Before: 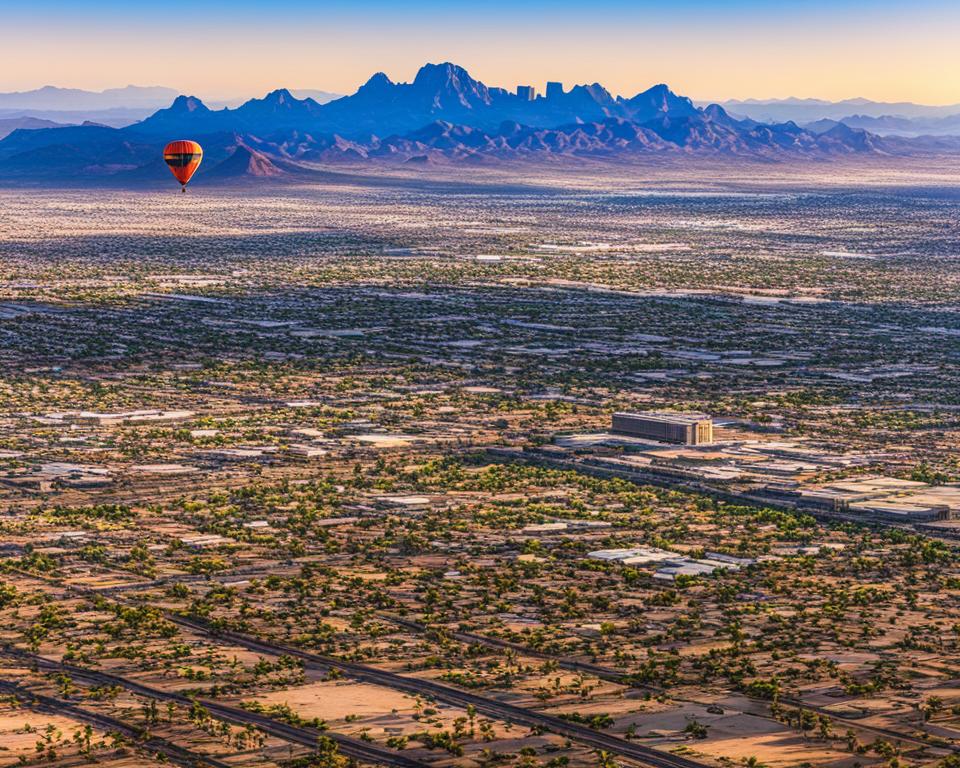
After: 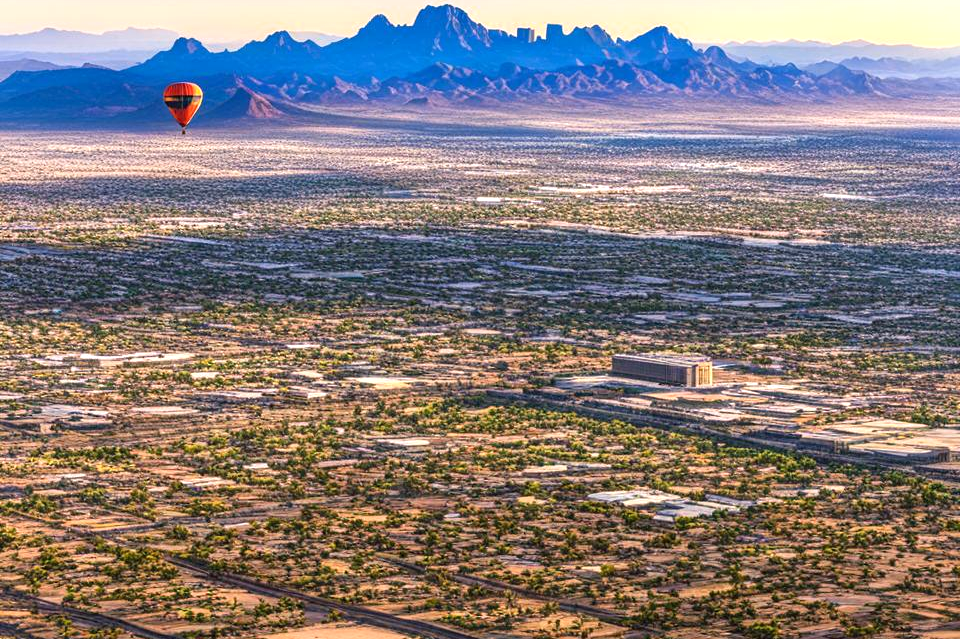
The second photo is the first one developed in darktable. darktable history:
exposure: black level correction 0.001, exposure 0.5 EV, compensate exposure bias true, compensate highlight preservation false
crop: top 7.625%, bottom 8.027%
